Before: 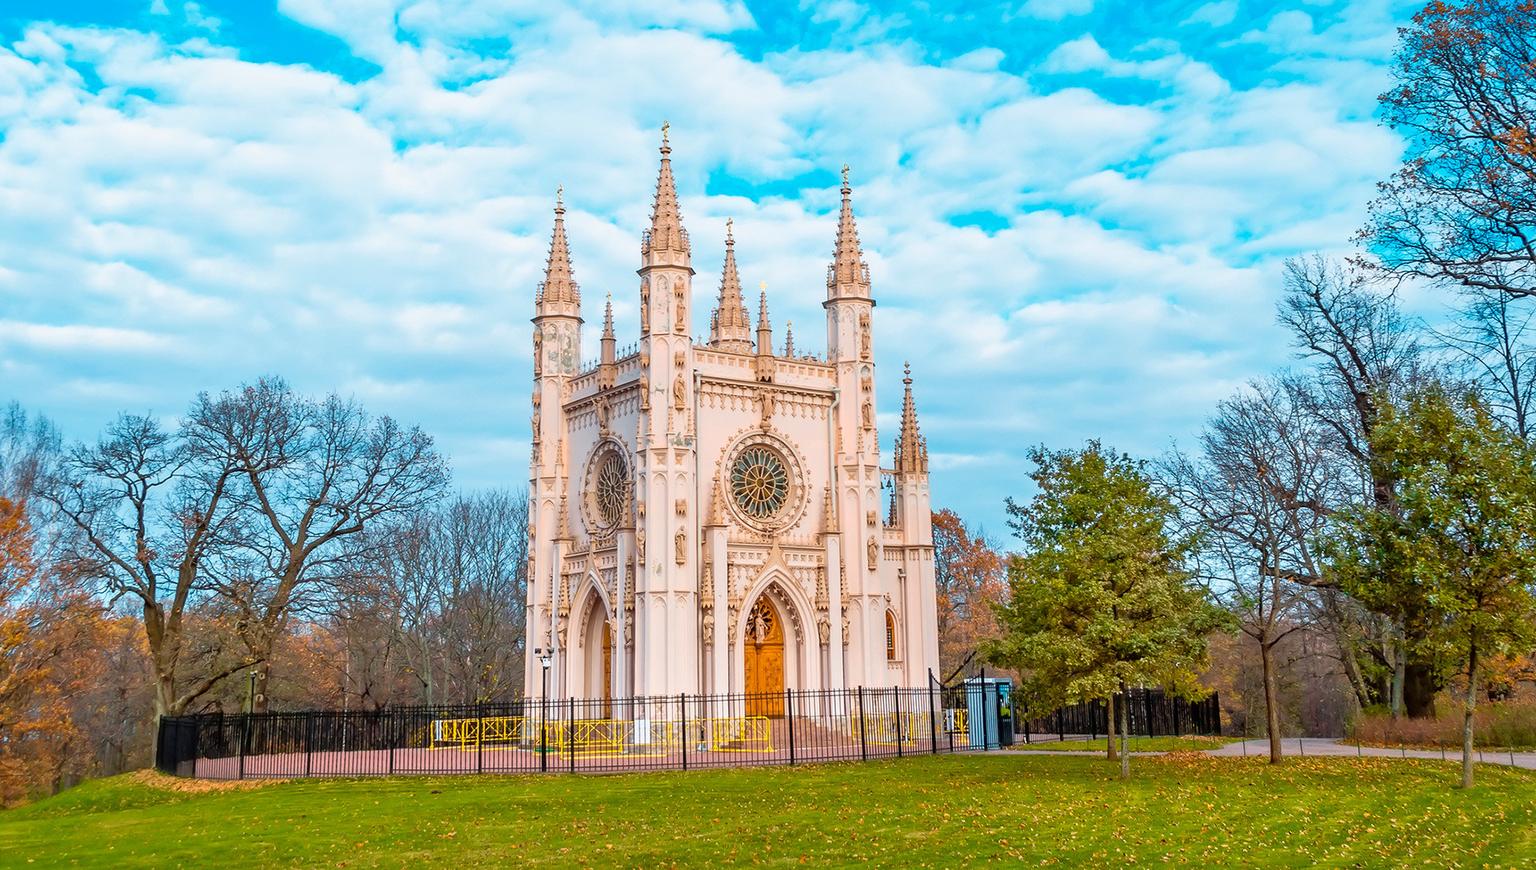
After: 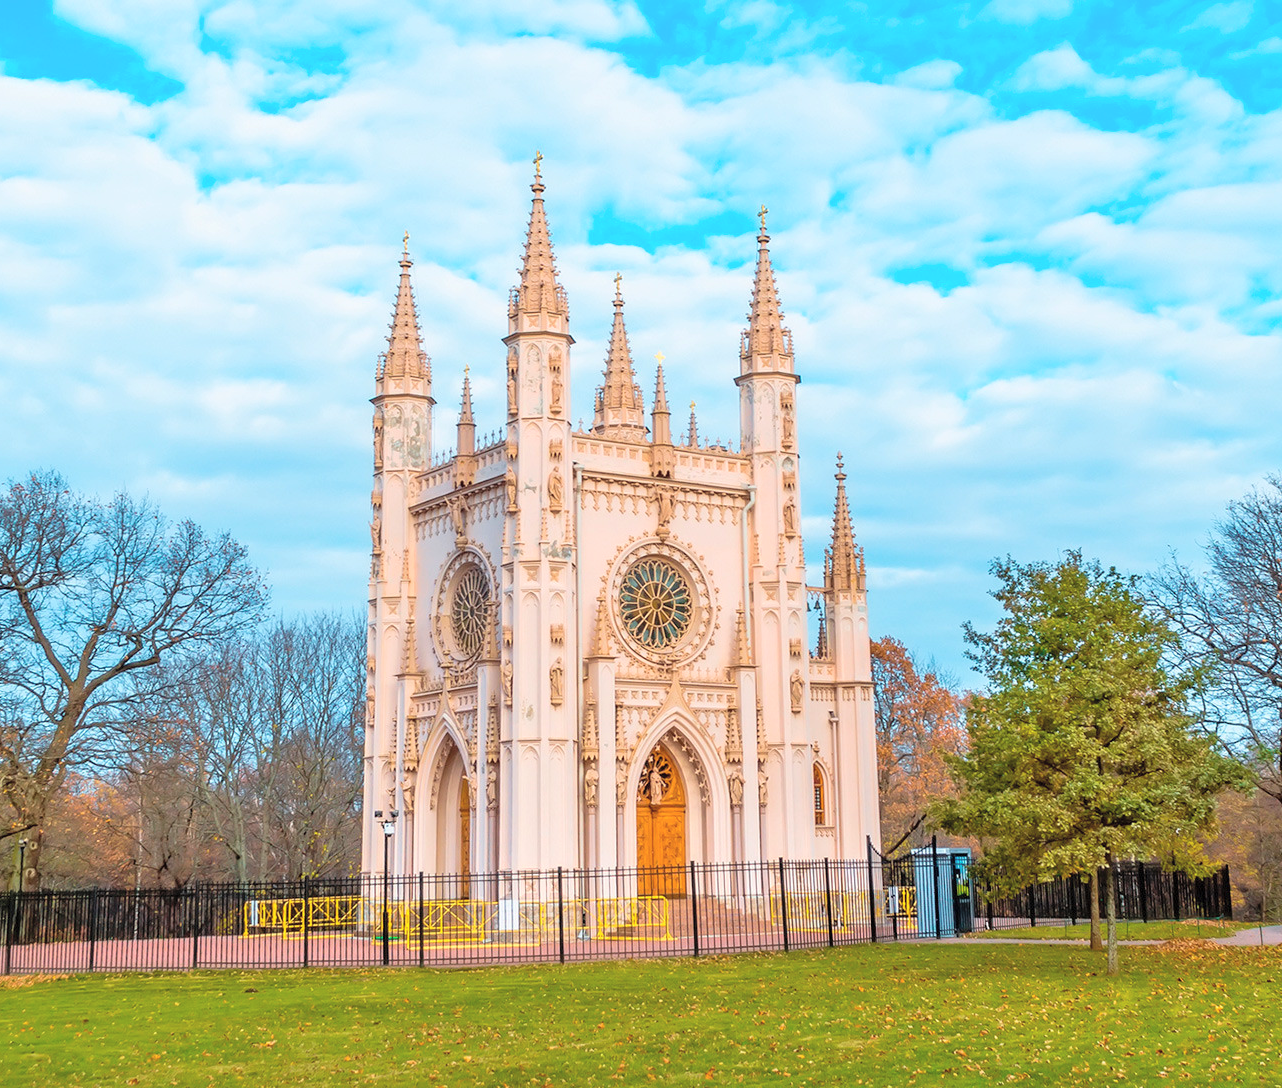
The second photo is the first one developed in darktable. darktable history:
velvia: strength 15.53%
crop and rotate: left 15.321%, right 17.883%
contrast brightness saturation: brightness 0.155
